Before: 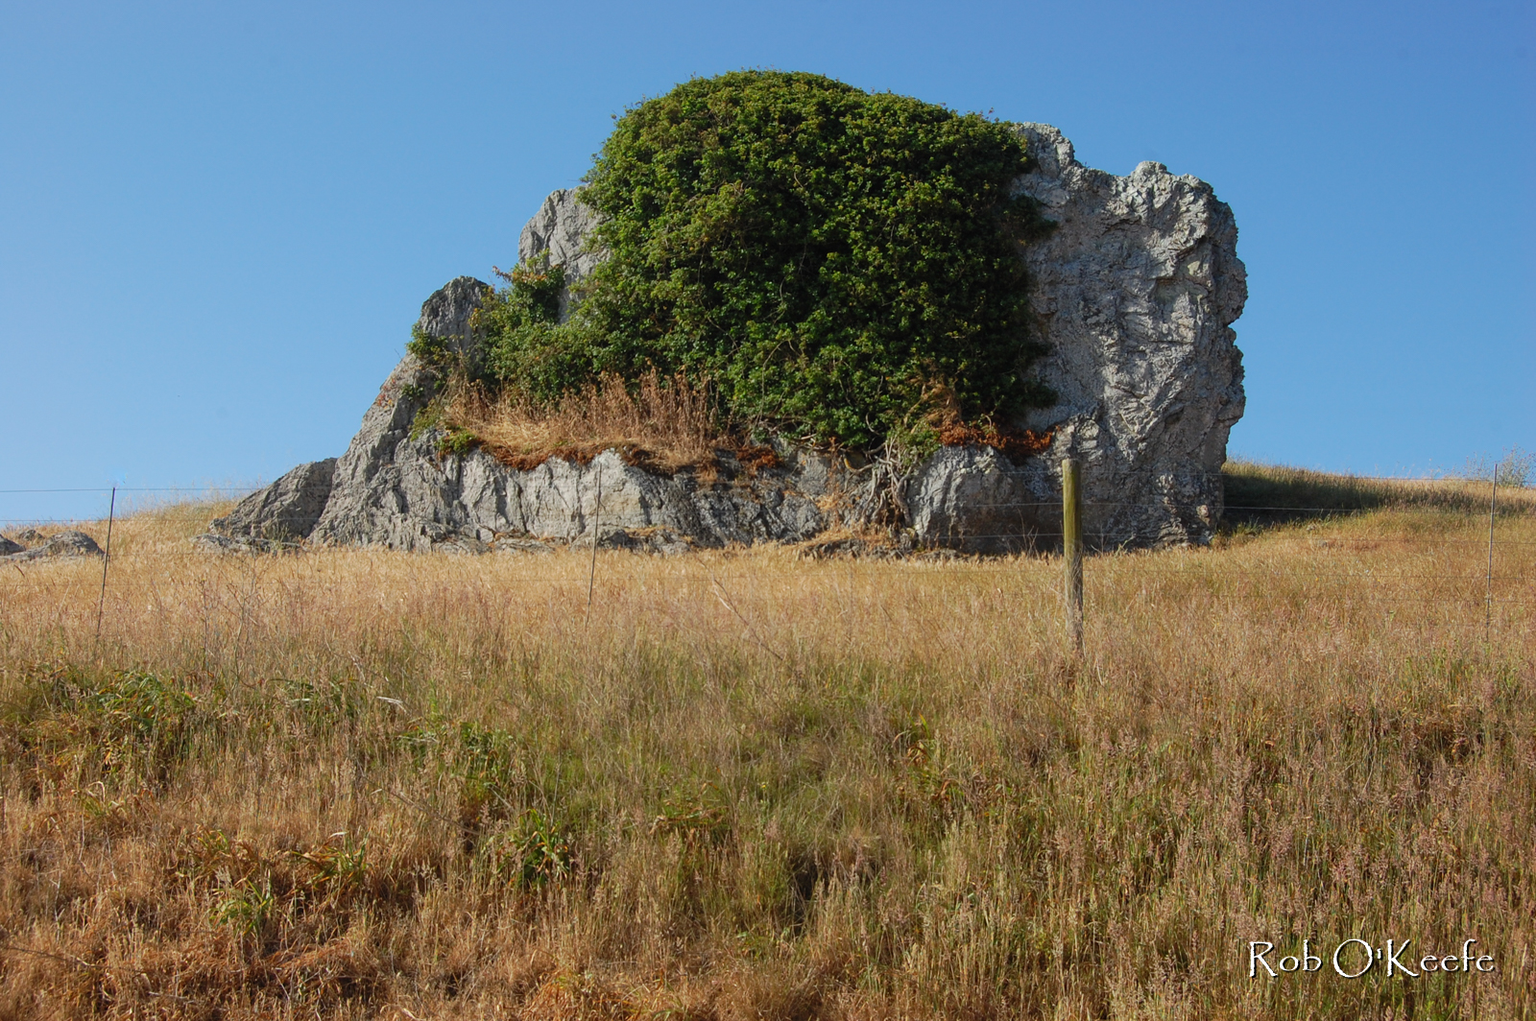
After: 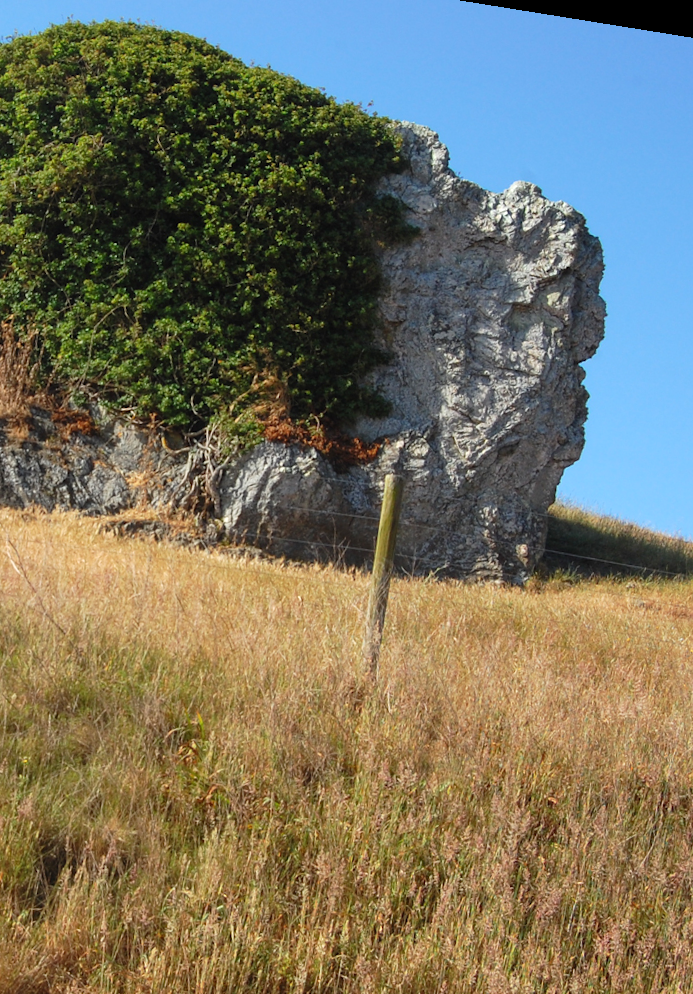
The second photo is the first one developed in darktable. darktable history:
crop: left 45.721%, top 13.393%, right 14.118%, bottom 10.01%
exposure: exposure 0.556 EV, compensate highlight preservation false
rotate and perspective: rotation 9.12°, automatic cropping off
